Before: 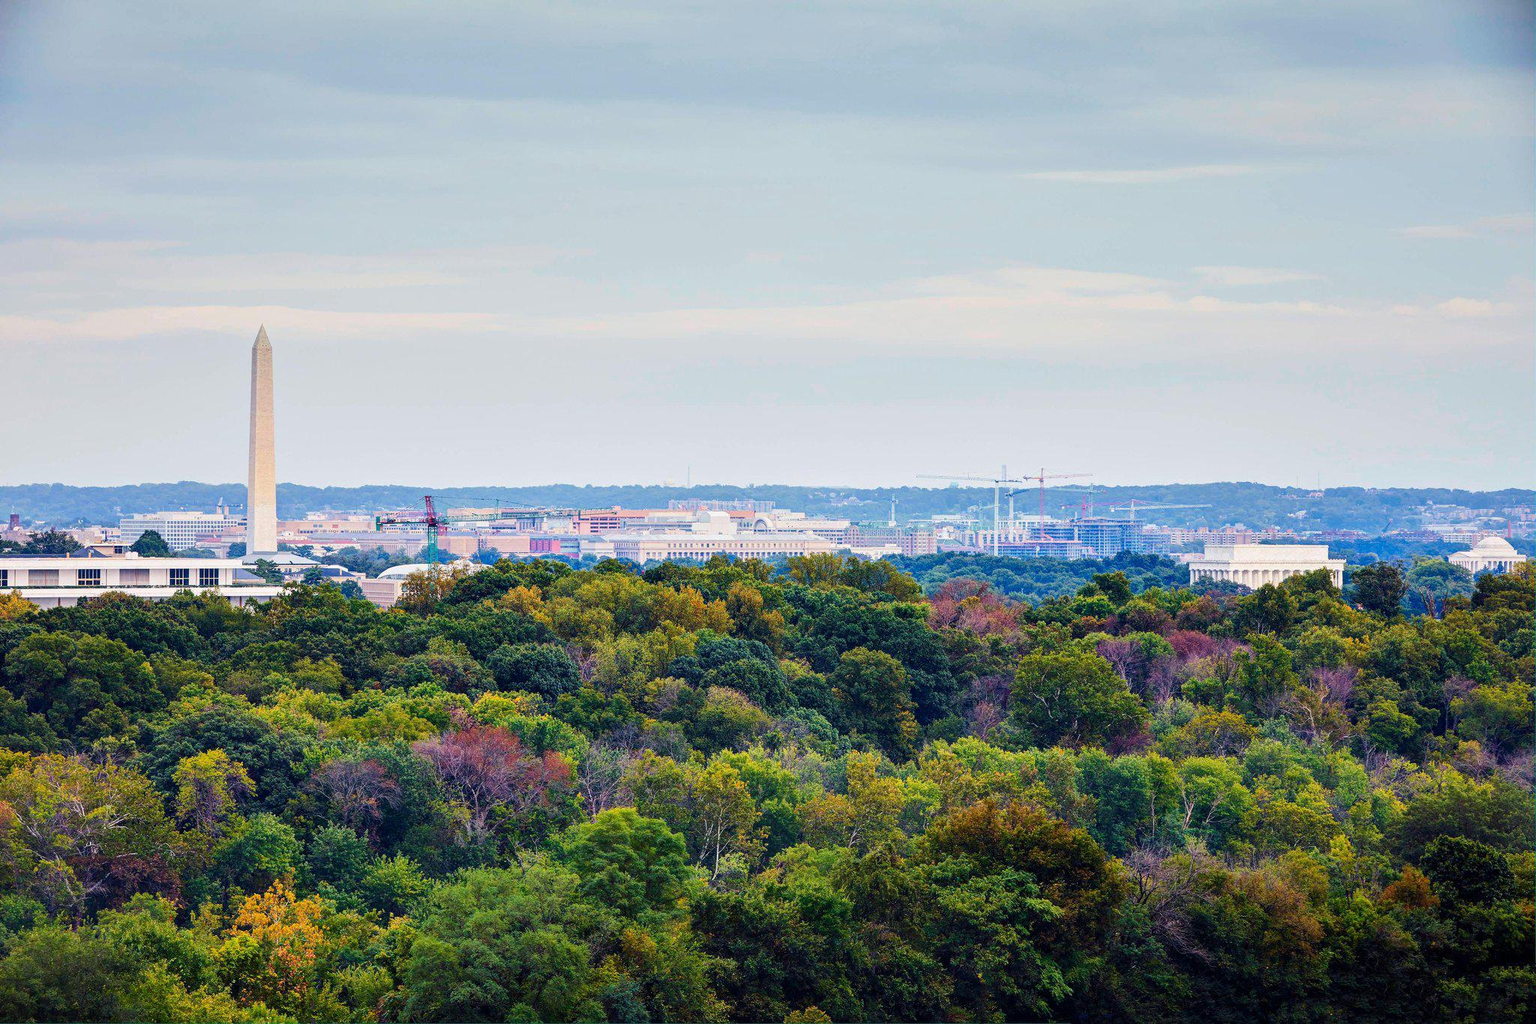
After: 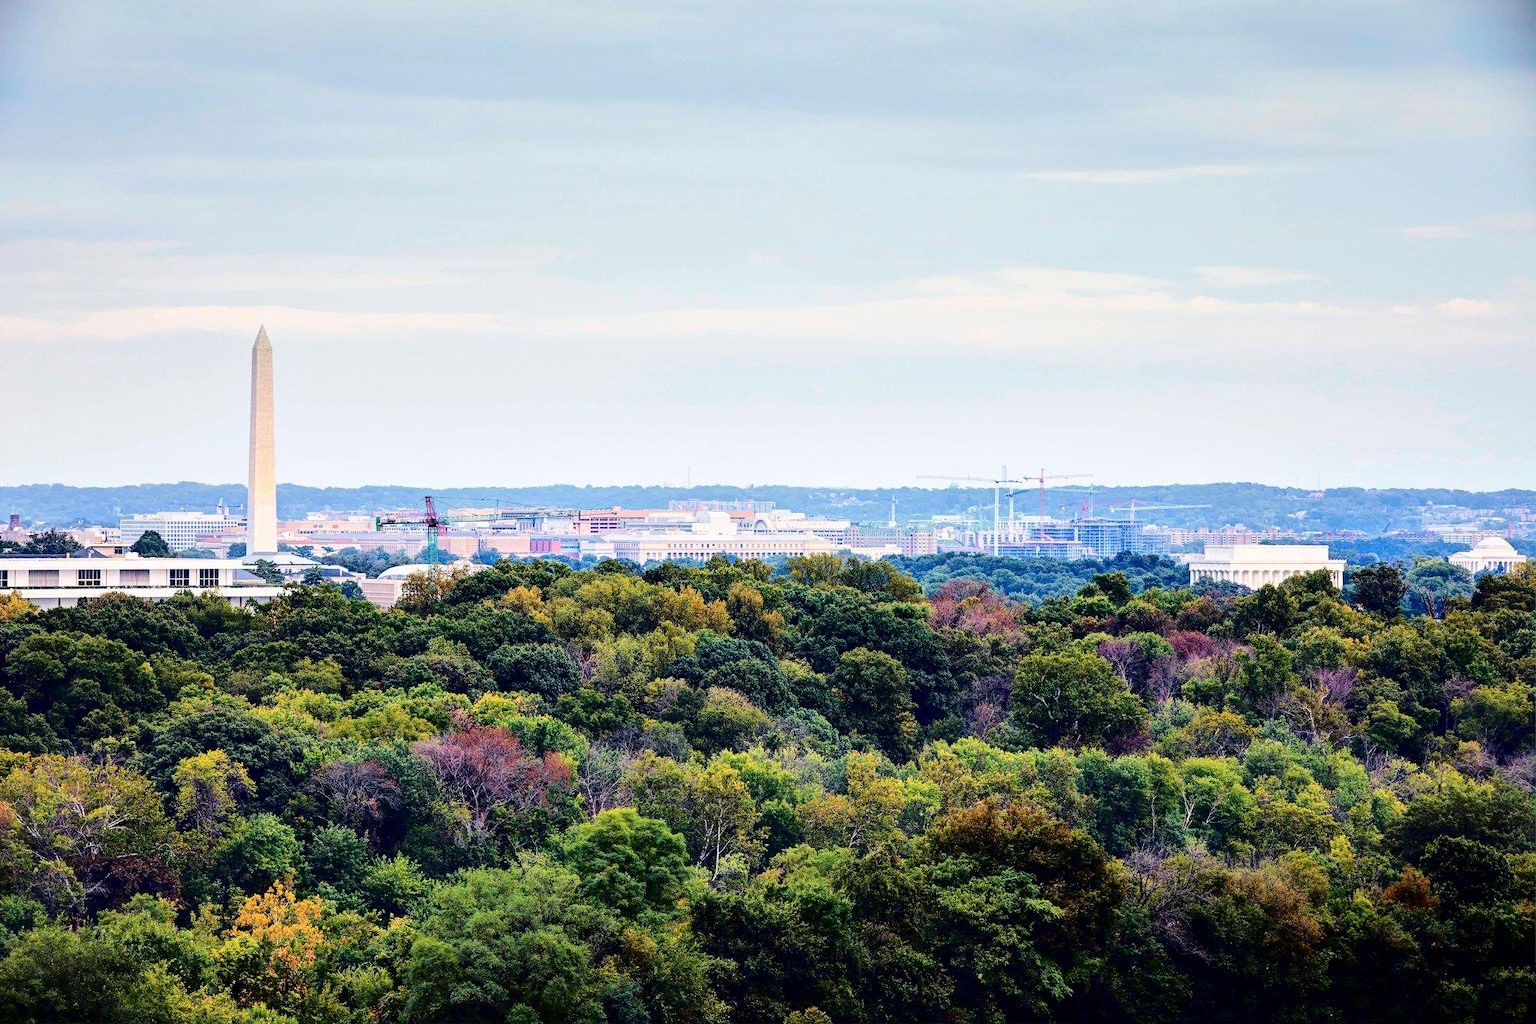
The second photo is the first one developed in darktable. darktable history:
tone curve: curves: ch0 [(0, 0) (0.003, 0) (0.011, 0.001) (0.025, 0.001) (0.044, 0.003) (0.069, 0.009) (0.1, 0.018) (0.136, 0.032) (0.177, 0.074) (0.224, 0.13) (0.277, 0.218) (0.335, 0.321) (0.399, 0.425) (0.468, 0.523) (0.543, 0.617) (0.623, 0.708) (0.709, 0.789) (0.801, 0.873) (0.898, 0.967) (1, 1)], color space Lab, independent channels, preserve colors none
